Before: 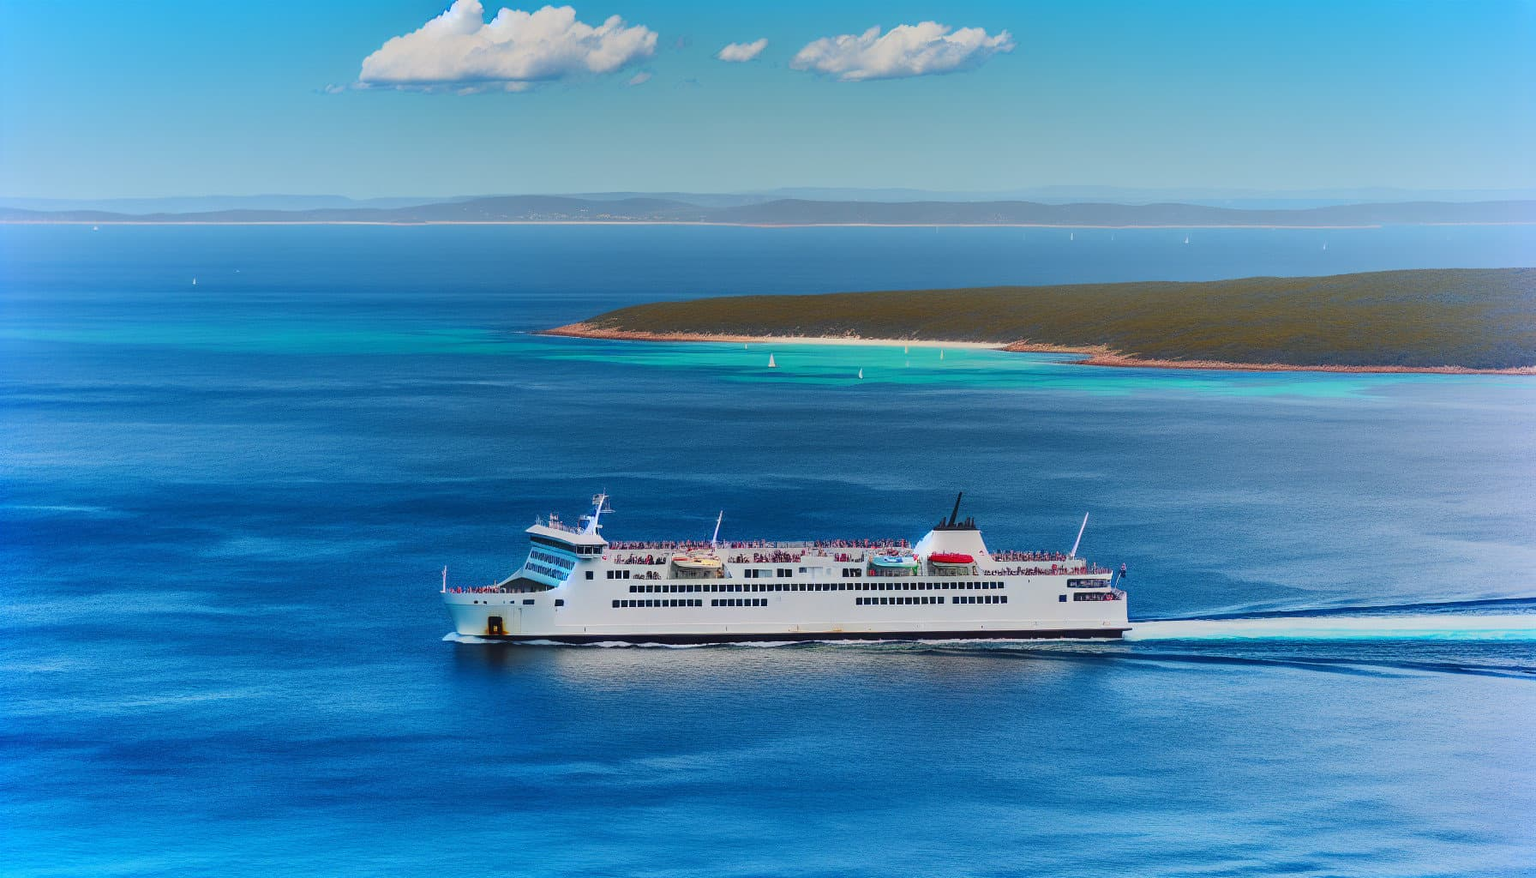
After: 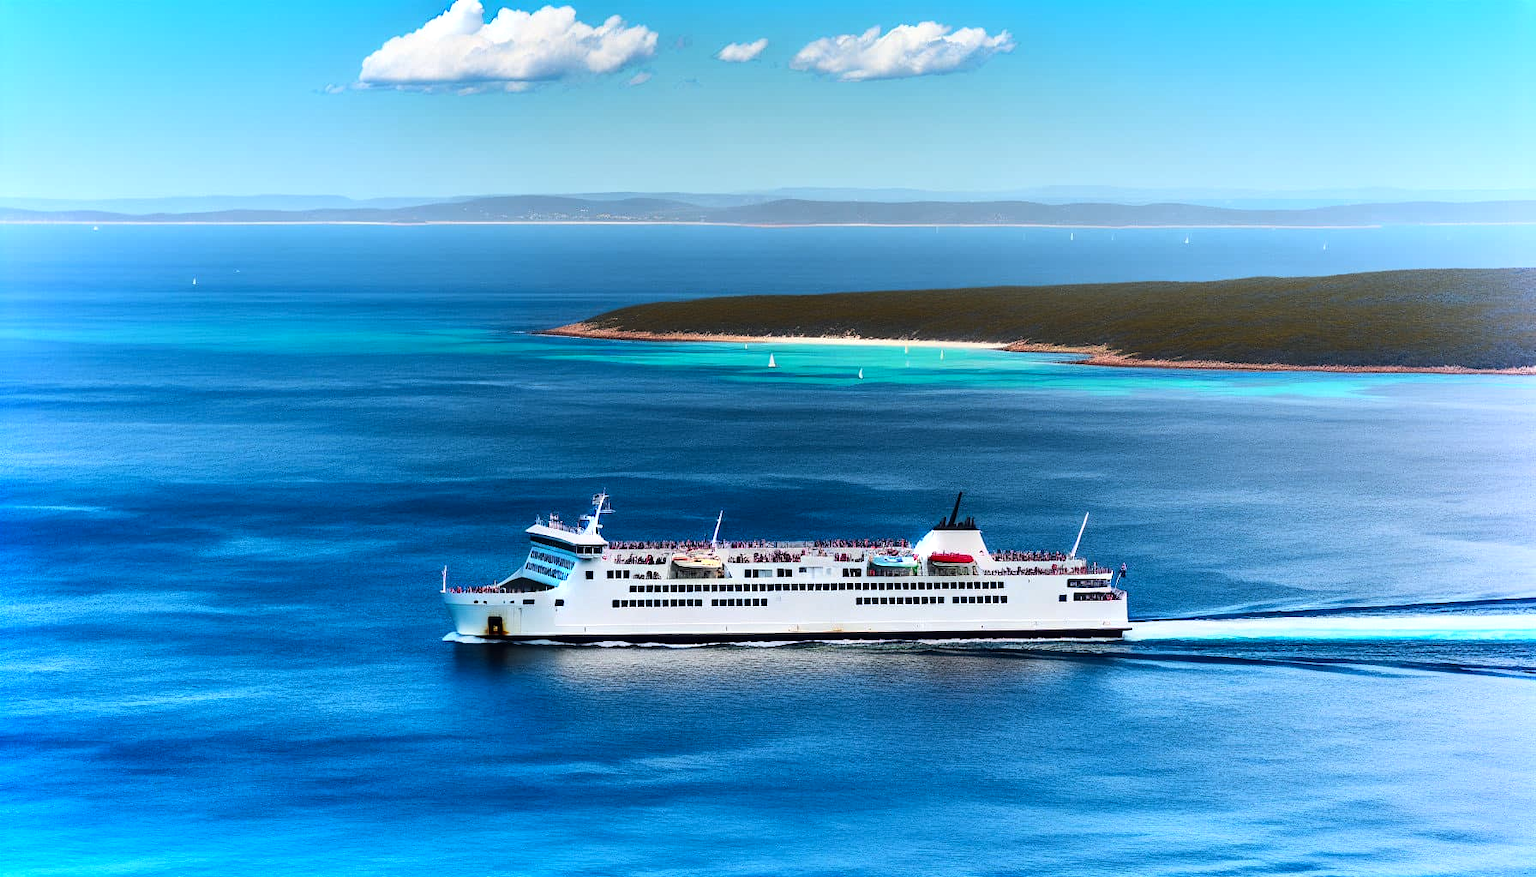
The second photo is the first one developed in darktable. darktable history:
tone equalizer: -8 EV -1.08 EV, -7 EV -1.01 EV, -6 EV -0.867 EV, -5 EV -0.578 EV, -3 EV 0.578 EV, -2 EV 0.867 EV, -1 EV 1.01 EV, +0 EV 1.08 EV, edges refinement/feathering 500, mask exposure compensation -1.57 EV, preserve details no
exposure: black level correction 0.006, exposure -0.226 EV, compensate highlight preservation false
white balance: red 0.982, blue 1.018
